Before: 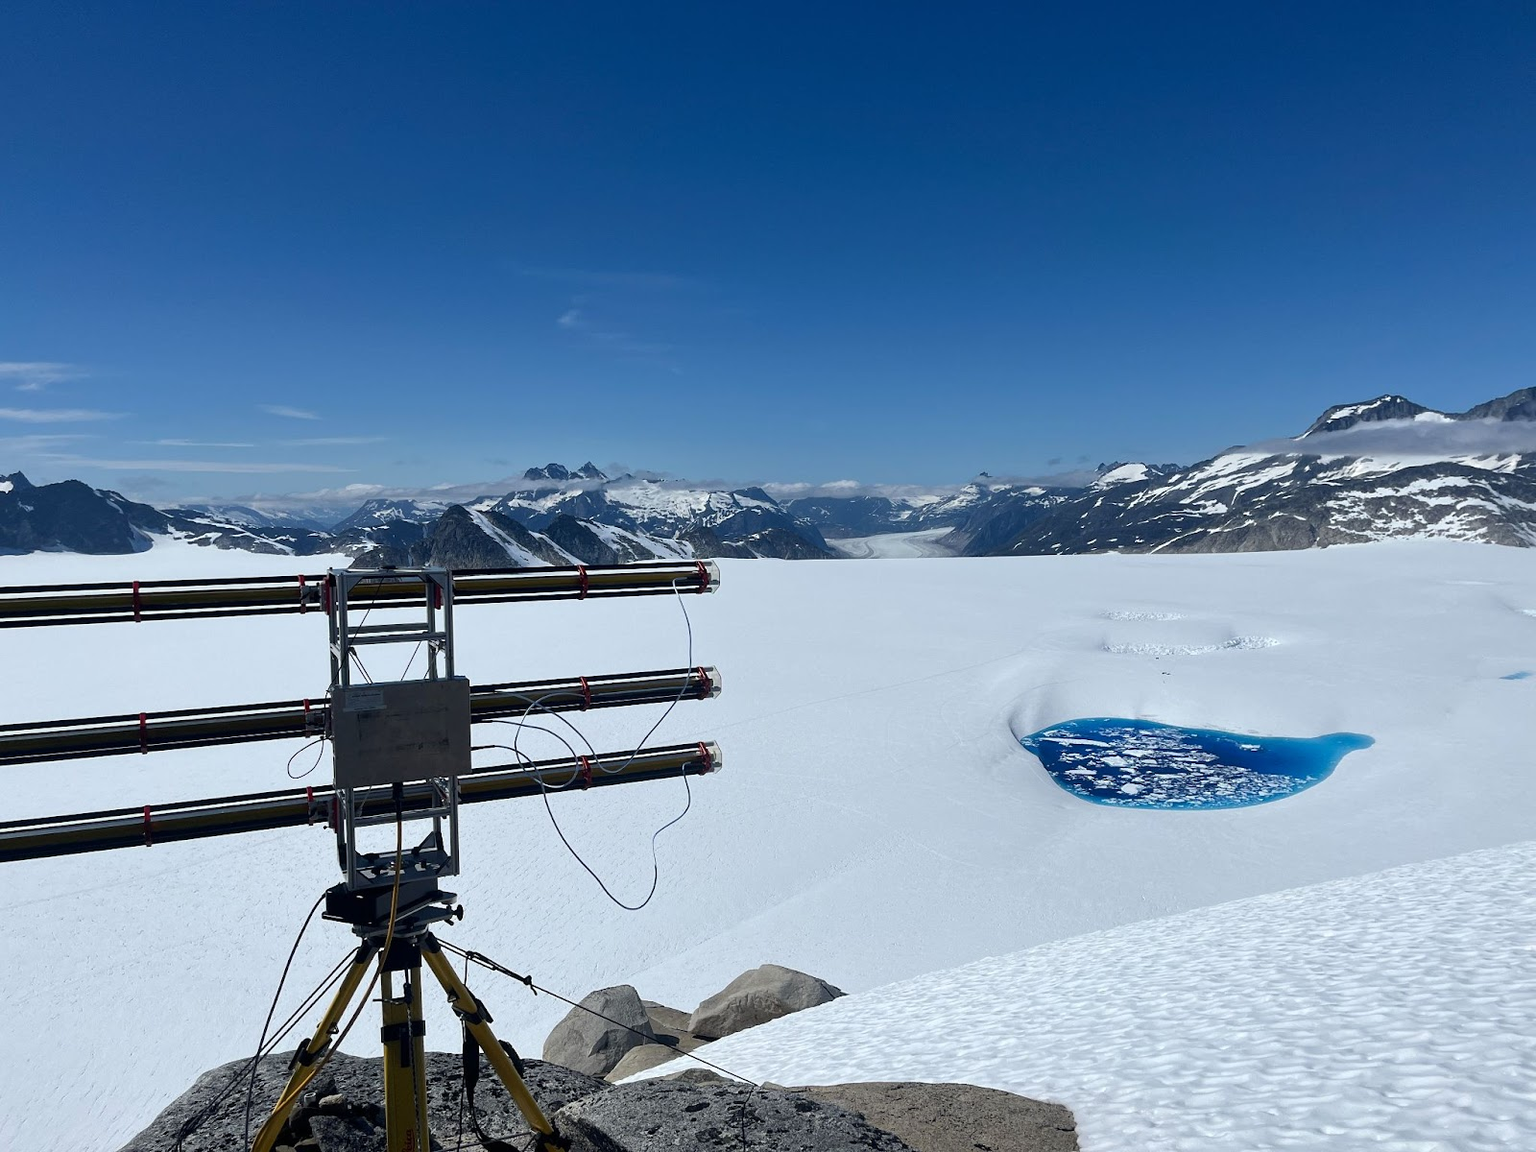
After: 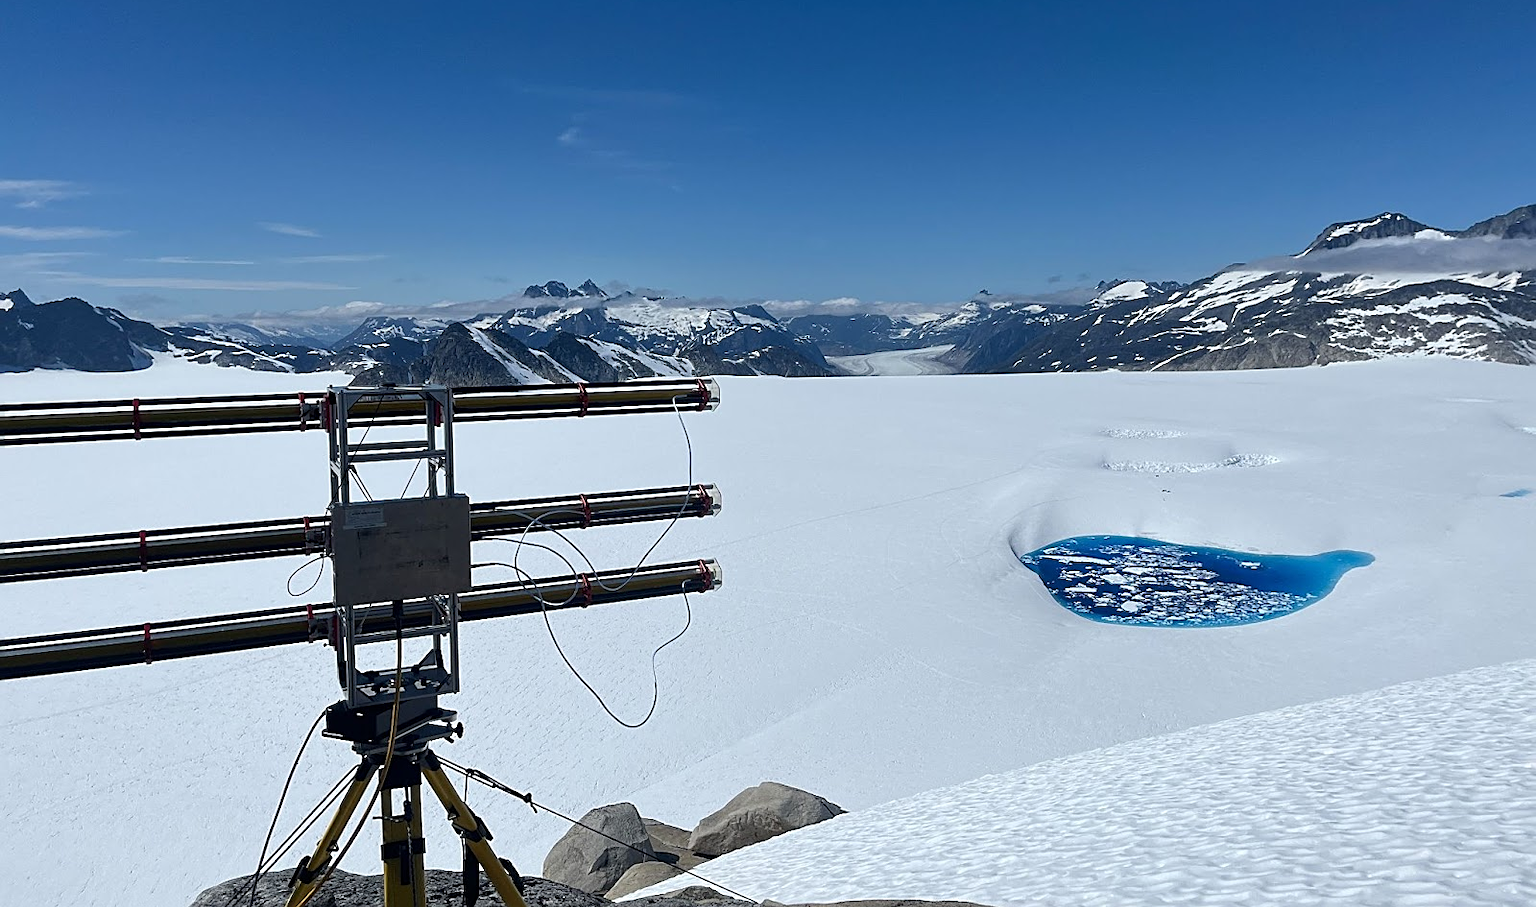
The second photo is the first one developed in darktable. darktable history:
sharpen: on, module defaults
crop and rotate: top 15.863%, bottom 5.381%
